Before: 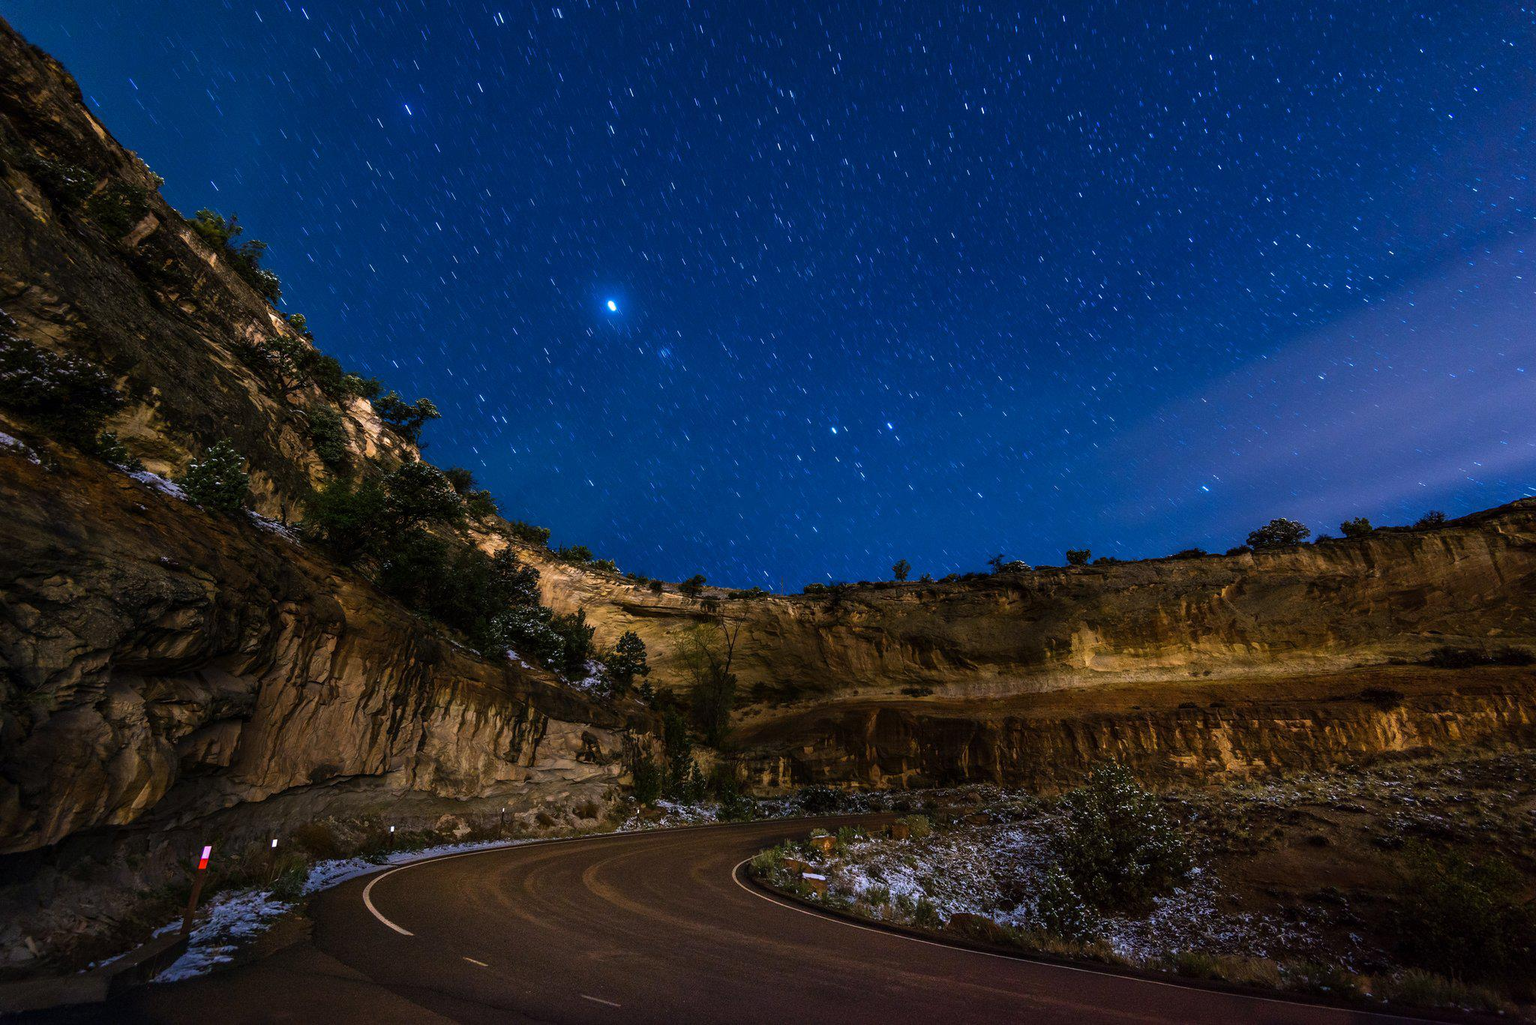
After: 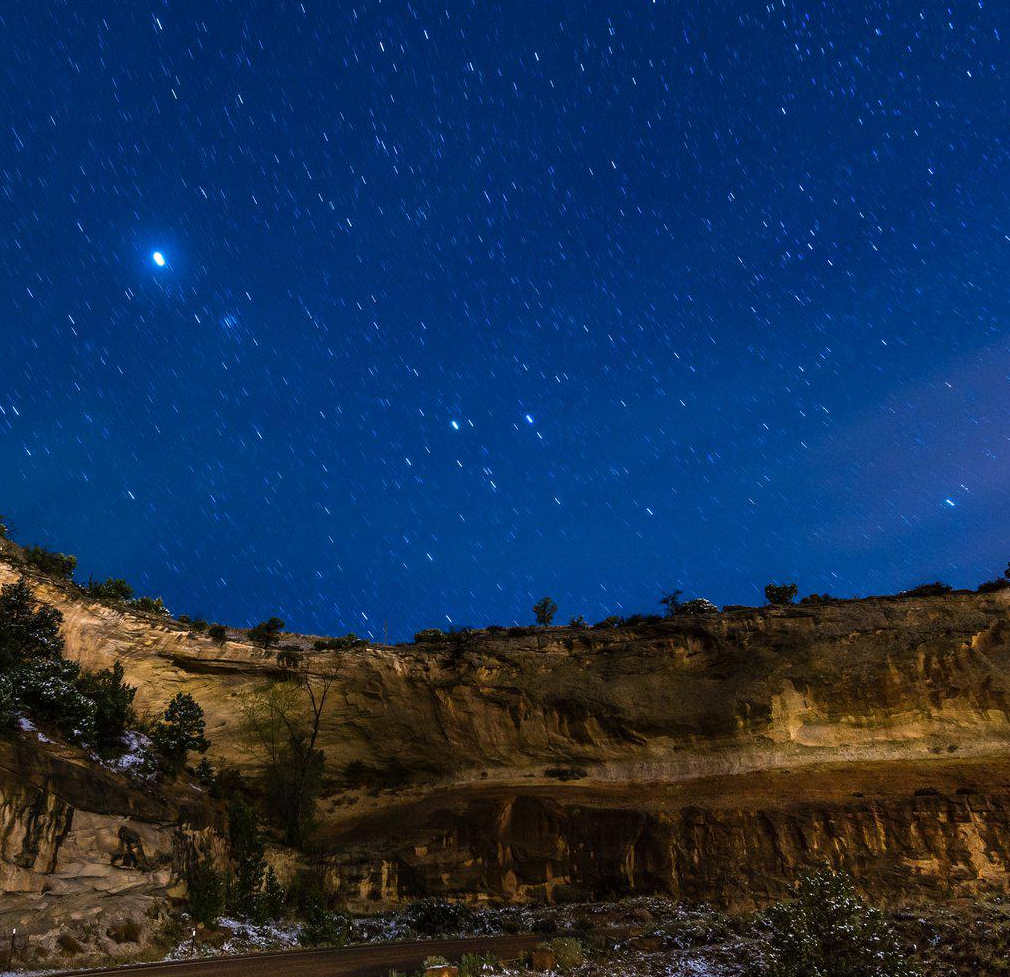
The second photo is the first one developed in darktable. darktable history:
crop: left 32.114%, top 10.96%, right 18.534%, bottom 17.562%
